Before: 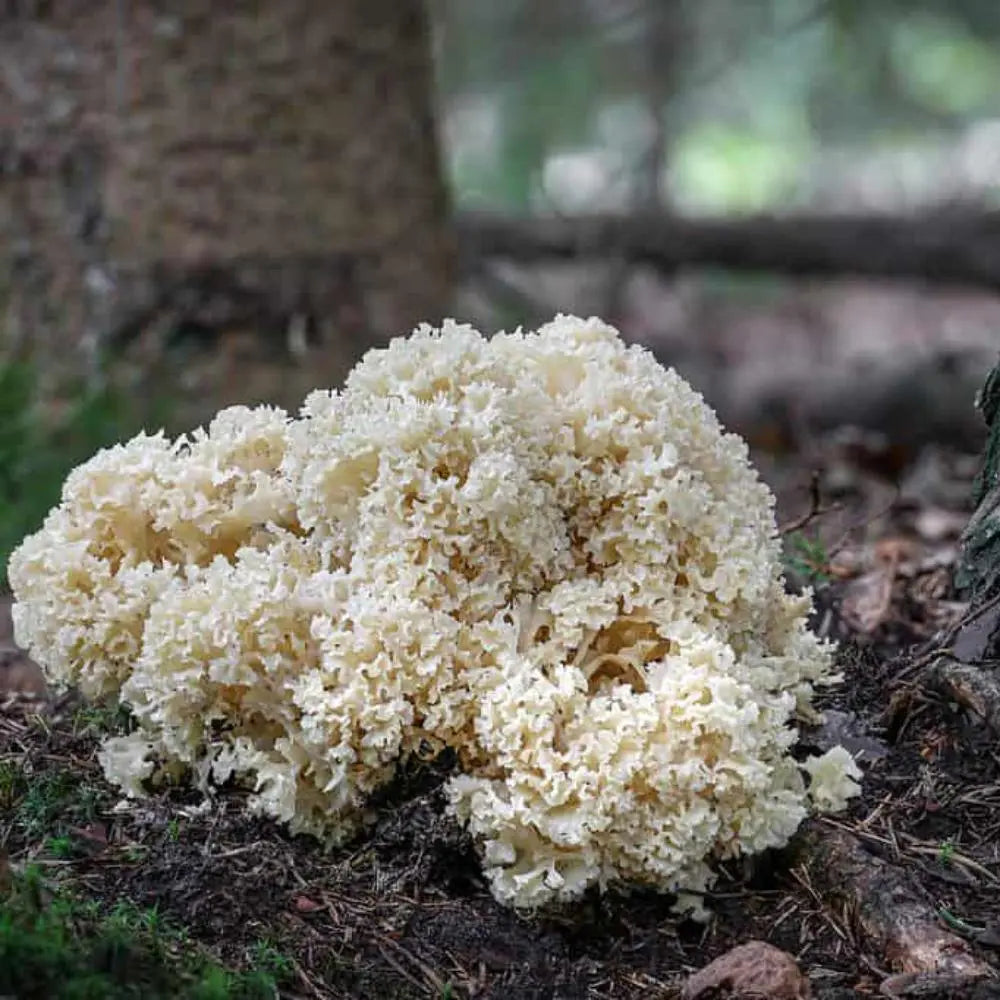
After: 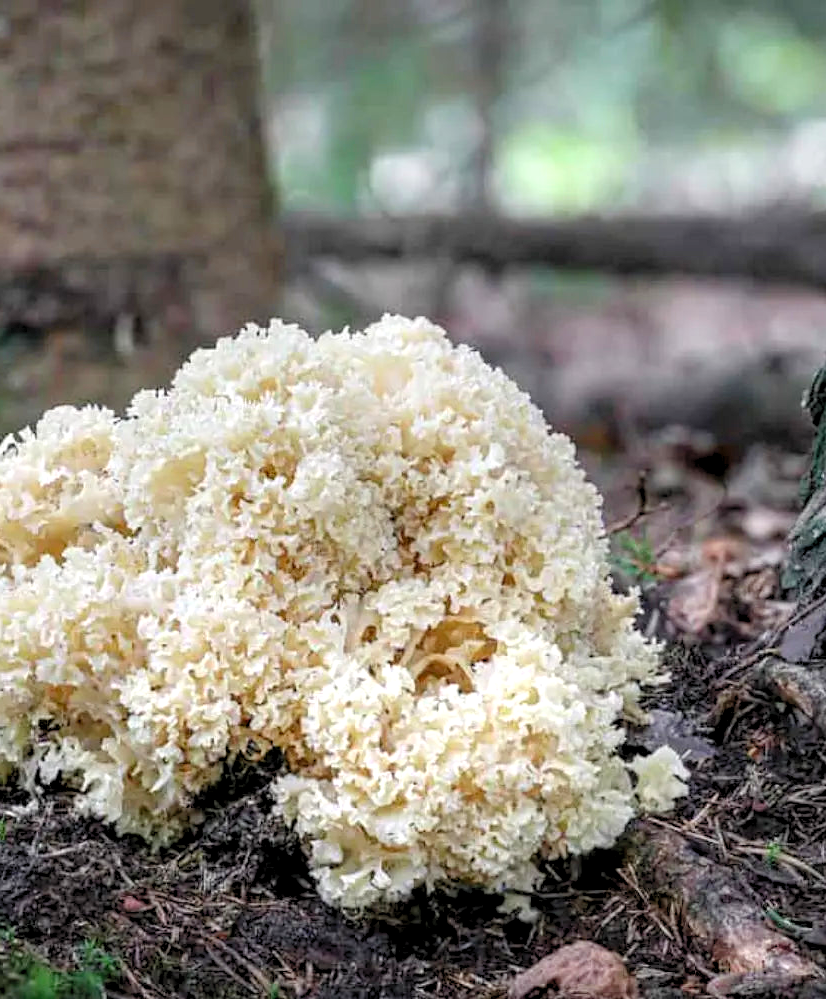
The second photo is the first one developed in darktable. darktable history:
crop: left 17.348%, bottom 0.018%
levels: levels [0.044, 0.416, 0.908]
